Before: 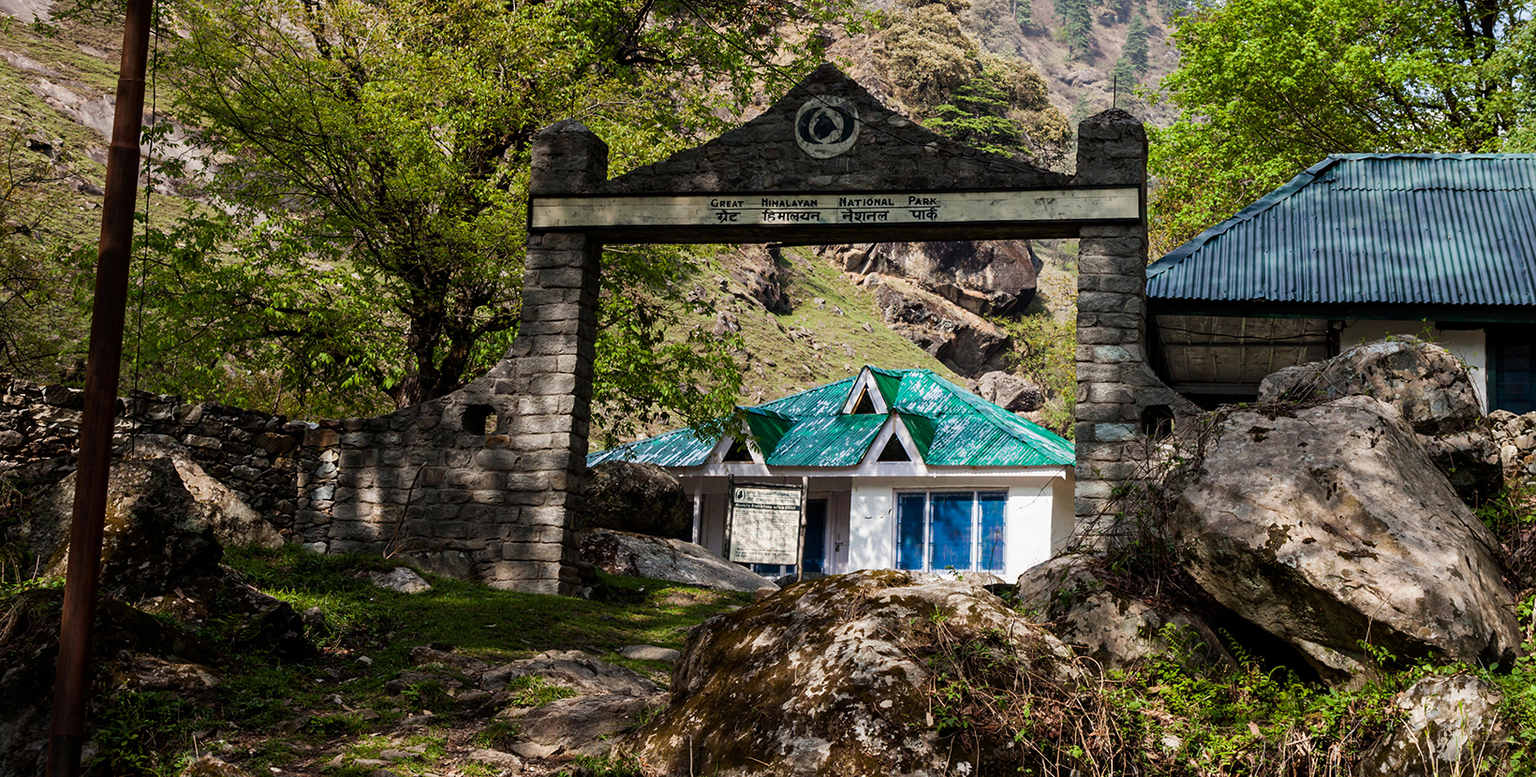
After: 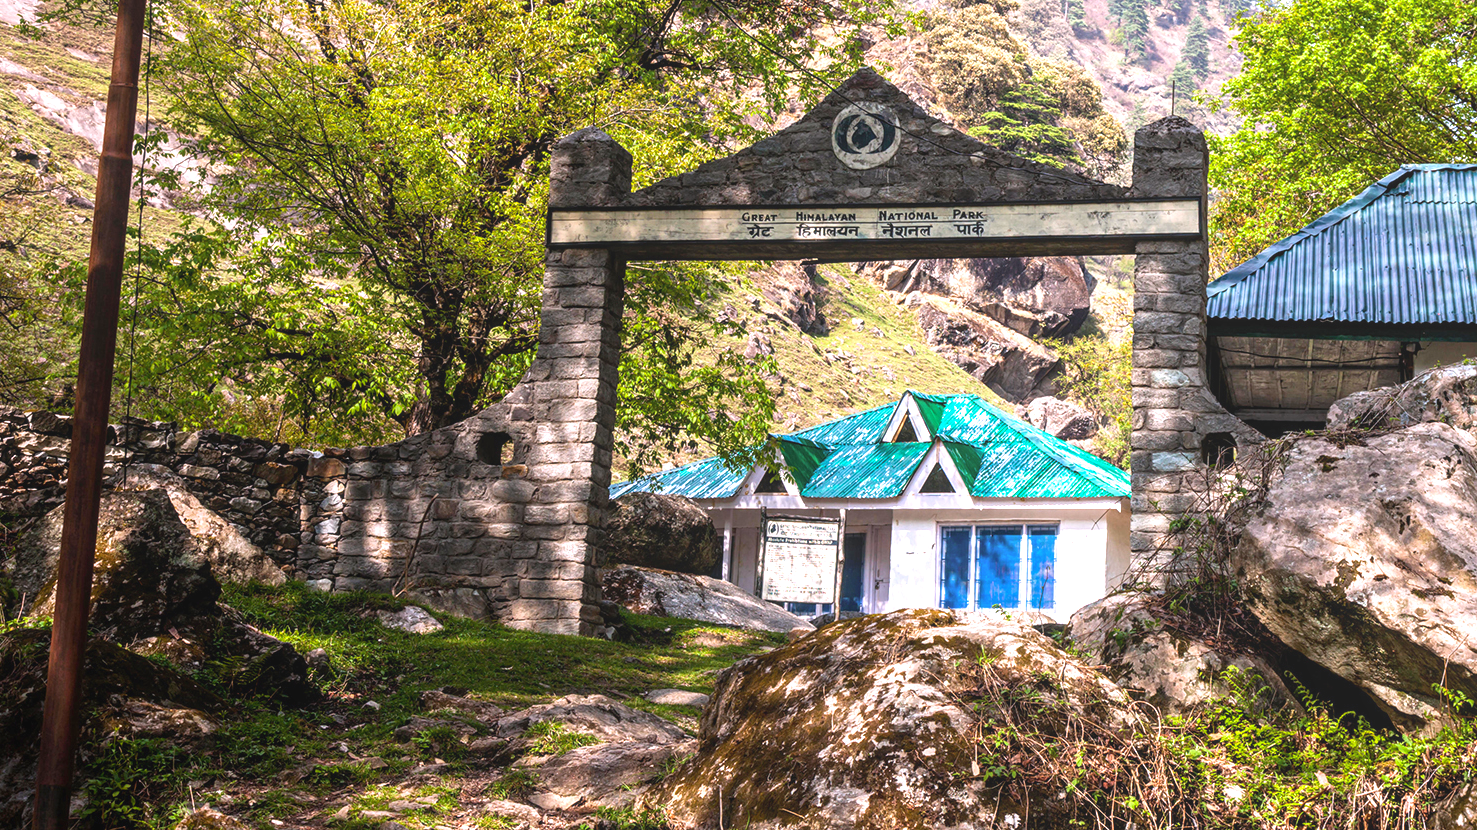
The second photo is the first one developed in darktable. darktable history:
white balance: red 1.05, blue 1.072
crop and rotate: left 1.088%, right 8.807%
vignetting: fall-off start 116.67%, fall-off radius 59.26%, brightness -0.31, saturation -0.056
exposure: exposure 1.223 EV, compensate highlight preservation false
local contrast: highlights 48%, shadows 0%, detail 100%
